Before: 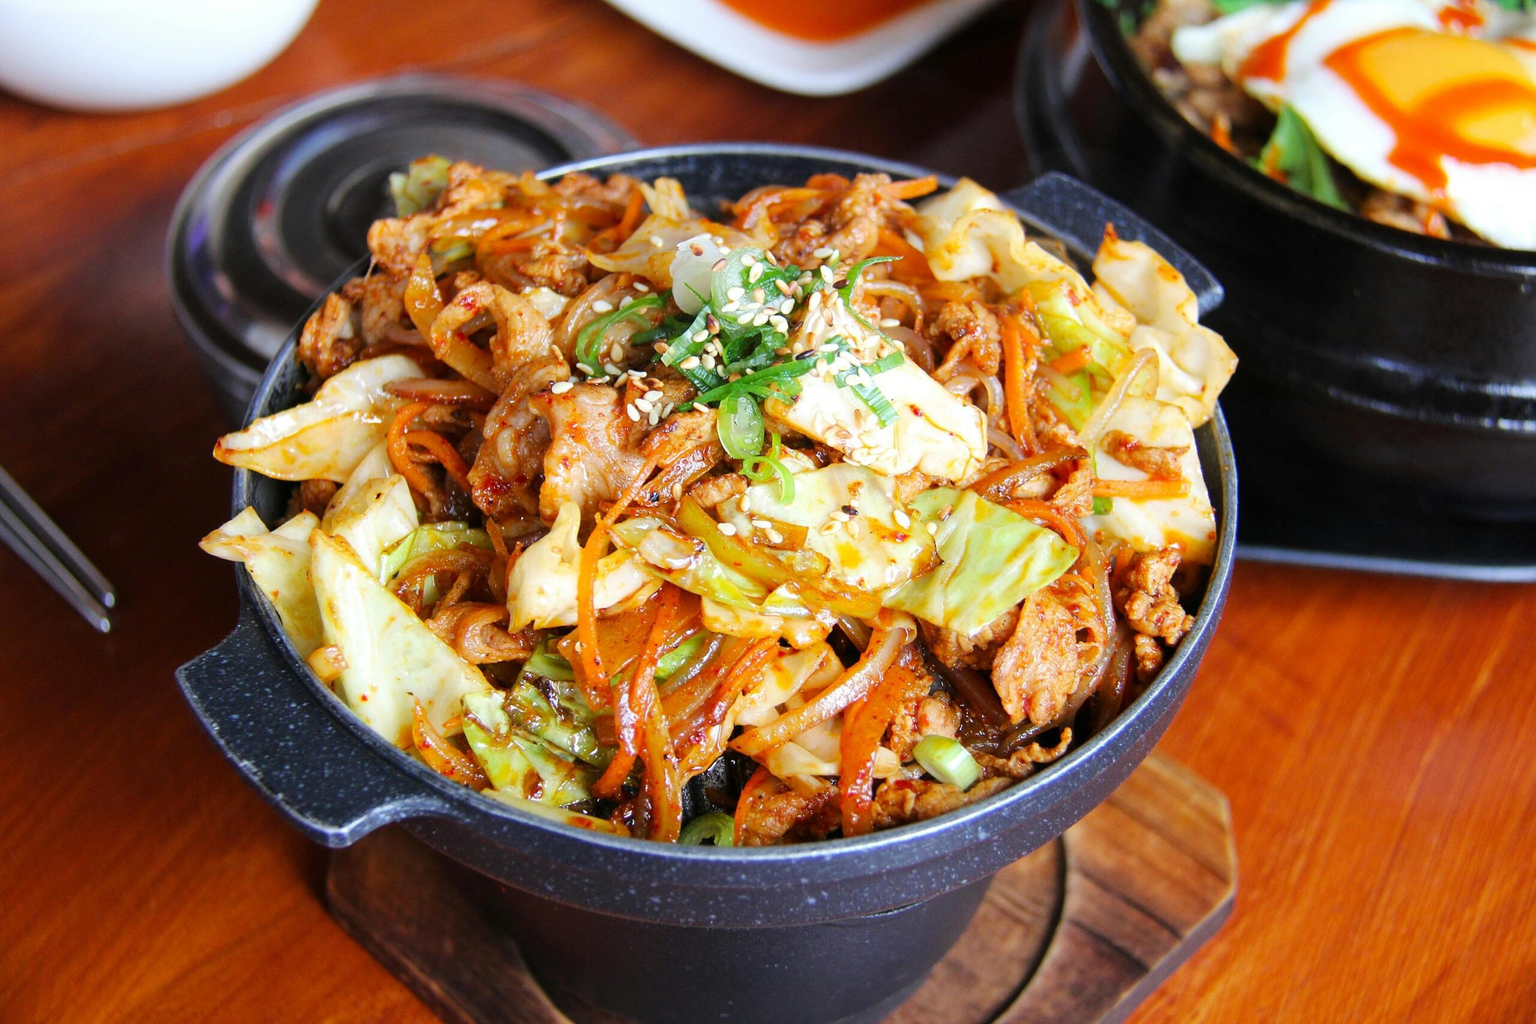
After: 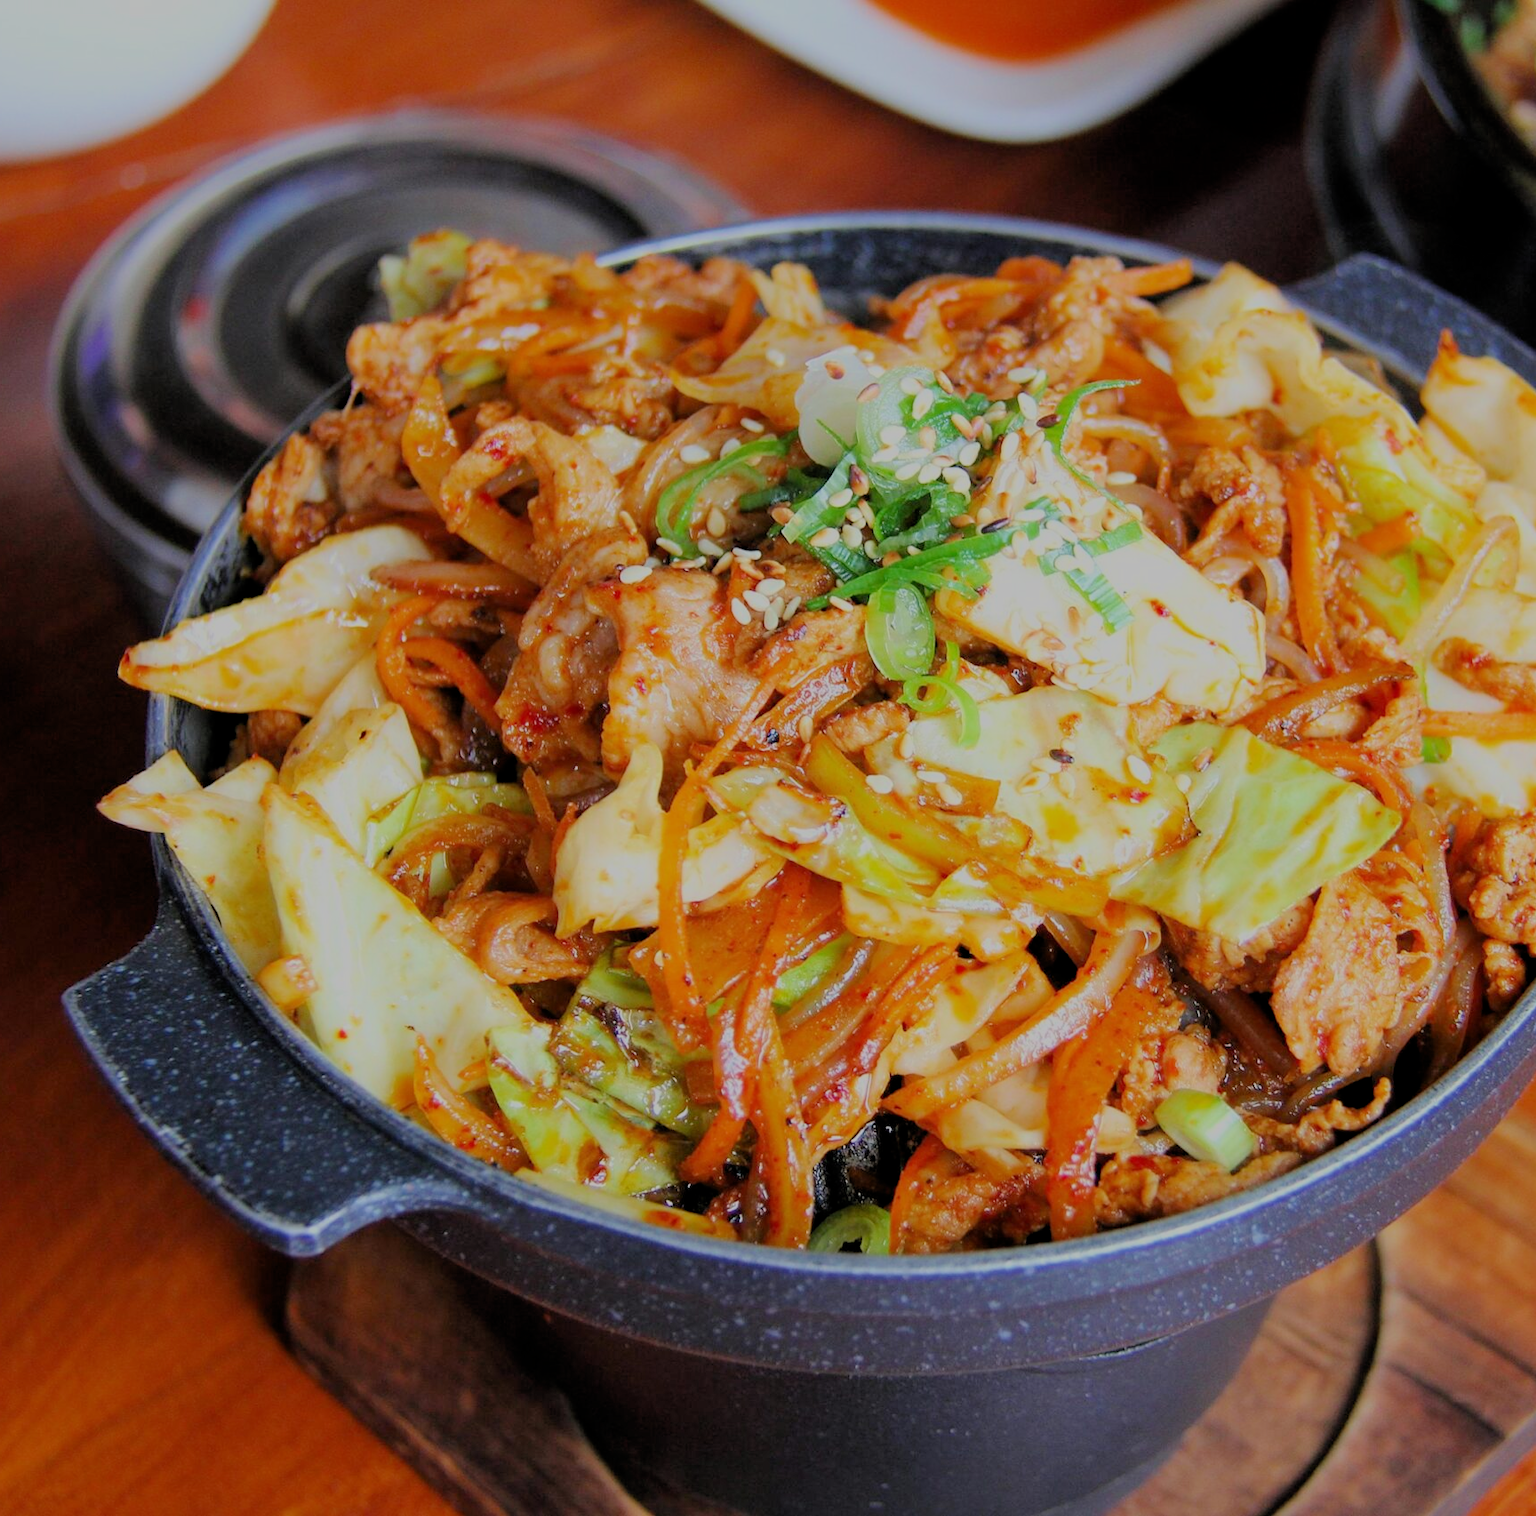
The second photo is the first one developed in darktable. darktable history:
crop and rotate: left 8.687%, right 23.775%
filmic rgb: black relative exposure -7.05 EV, white relative exposure 5.96 EV, target black luminance 0%, hardness 2.75, latitude 61%, contrast 0.705, highlights saturation mix 10.56%, shadows ↔ highlights balance -0.124%, add noise in highlights 0.001, color science v3 (2019), use custom middle-gray values true, contrast in highlights soft
